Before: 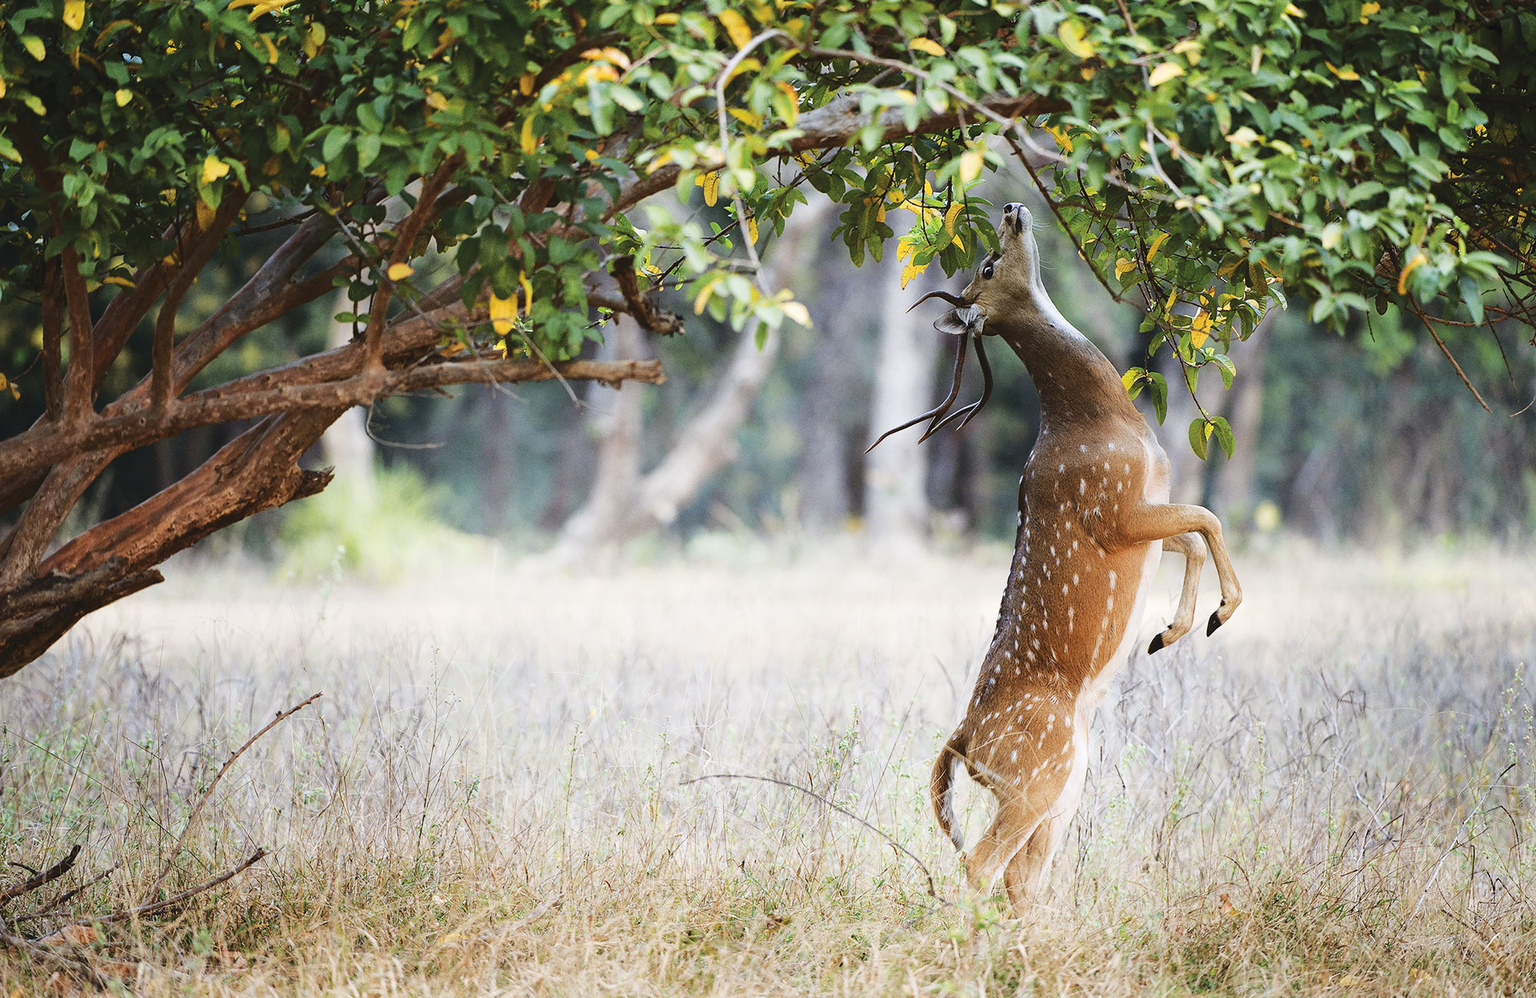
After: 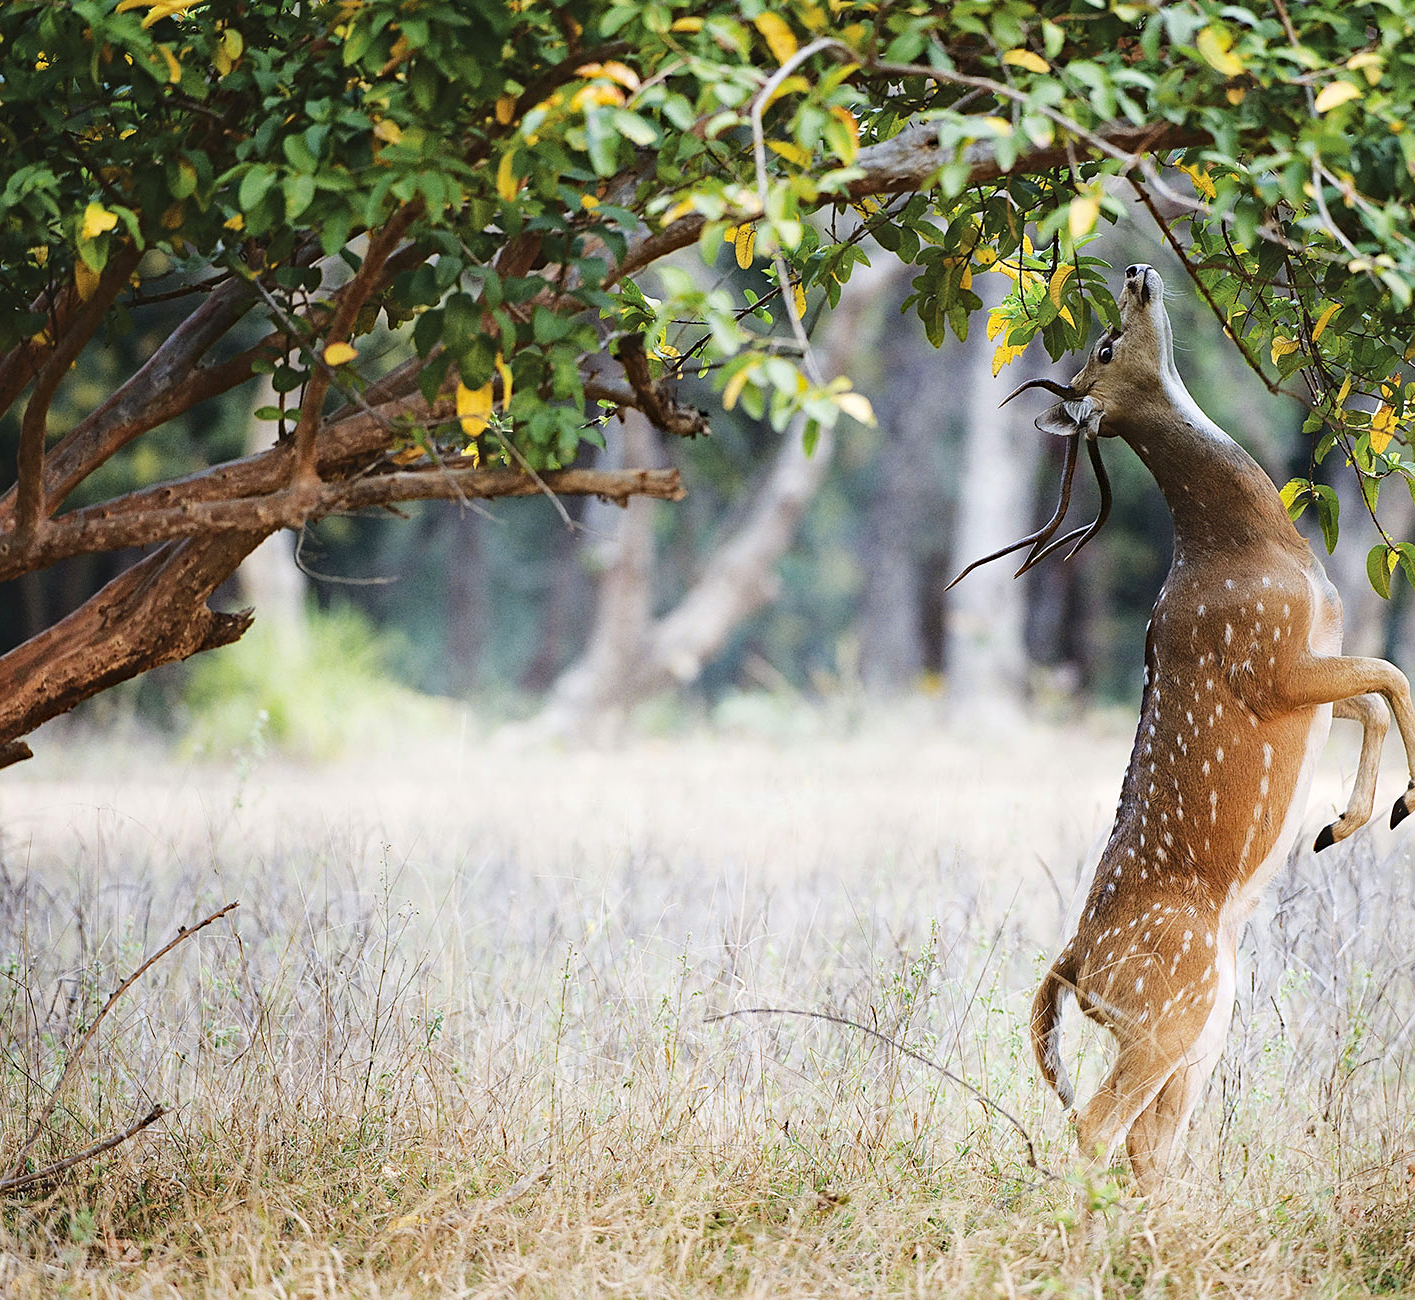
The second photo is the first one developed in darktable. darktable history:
sharpen: amount 0.2
crop and rotate: left 9.061%, right 20.142%
haze removal: compatibility mode true, adaptive false
